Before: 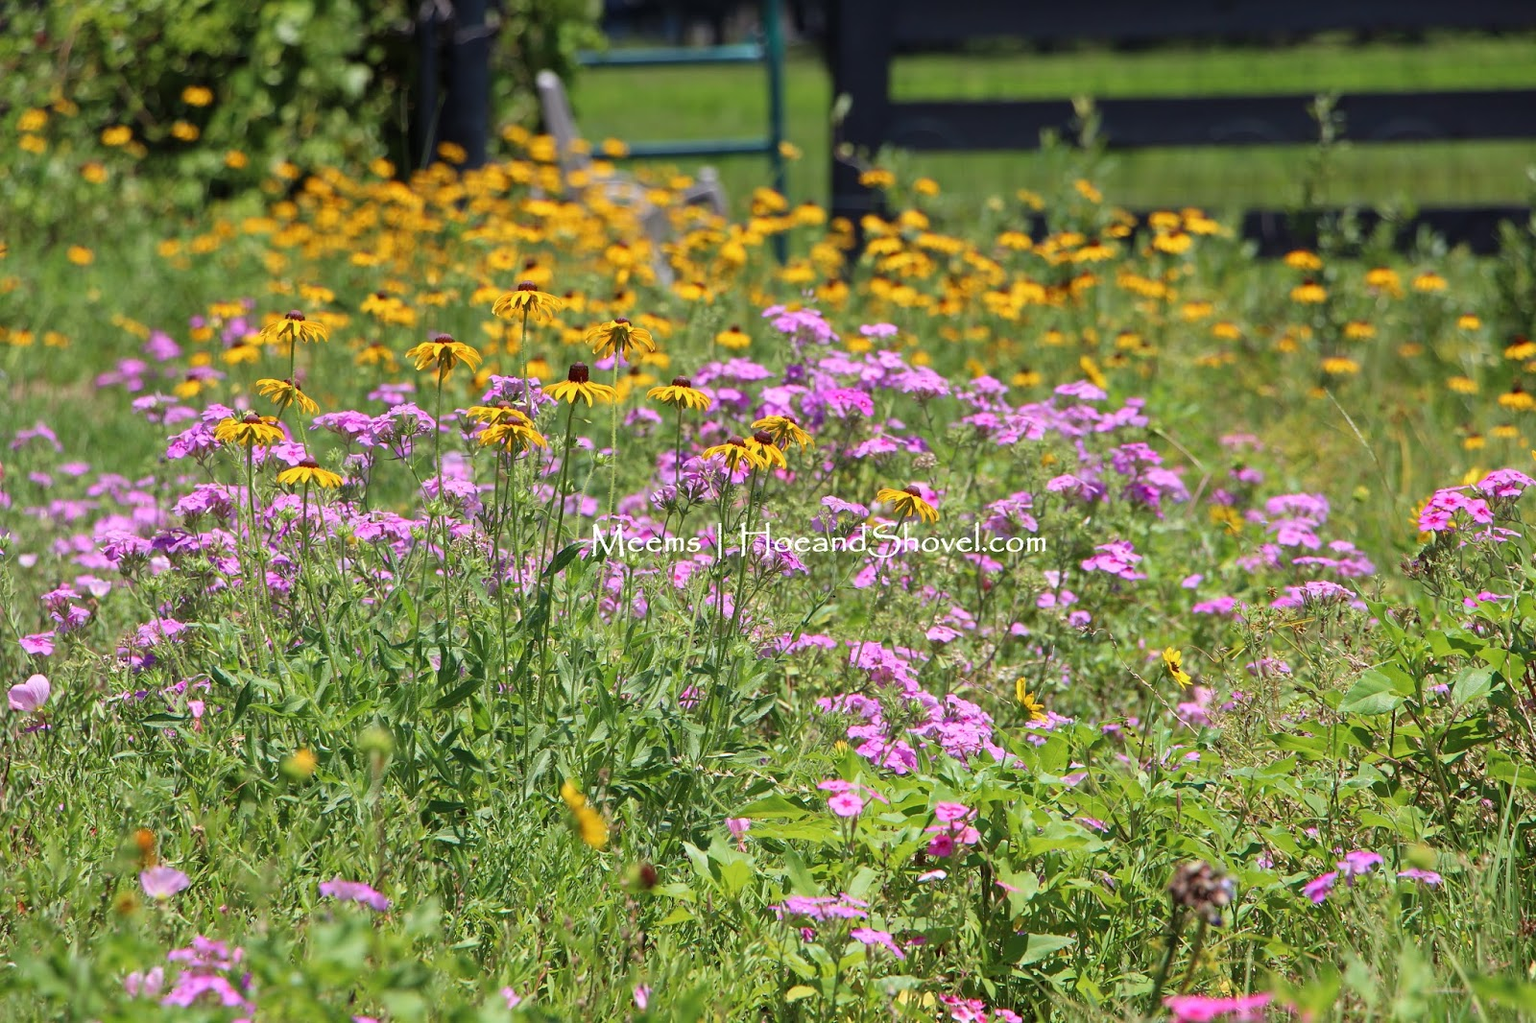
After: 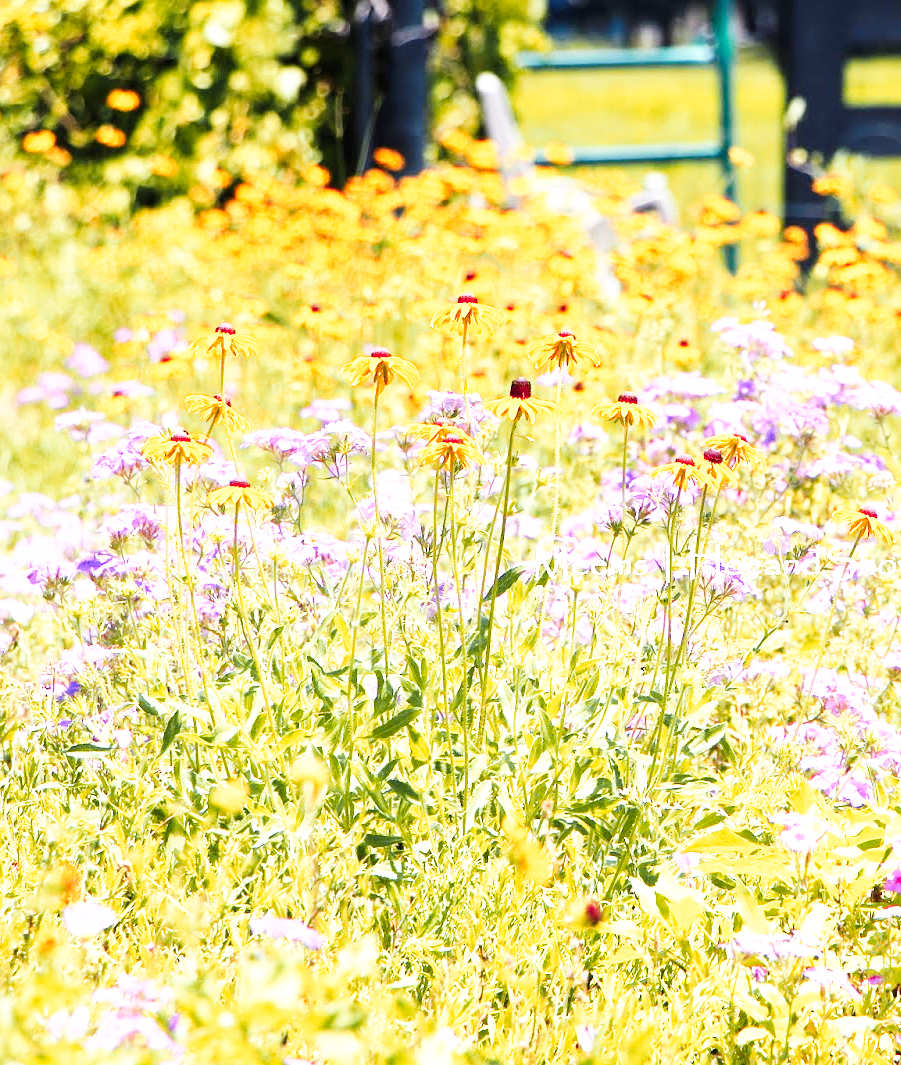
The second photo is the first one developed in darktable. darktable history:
base curve: curves: ch0 [(0, 0) (0.007, 0.004) (0.027, 0.03) (0.046, 0.07) (0.207, 0.54) (0.442, 0.872) (0.673, 0.972) (1, 1)], preserve colors none
exposure: exposure 0.992 EV, compensate highlight preservation false
crop: left 5.133%, right 38.516%
tone equalizer: edges refinement/feathering 500, mask exposure compensation -1.57 EV, preserve details no
color zones: curves: ch1 [(0.309, 0.524) (0.41, 0.329) (0.508, 0.509)]; ch2 [(0.25, 0.457) (0.75, 0.5)], mix 28.04%
